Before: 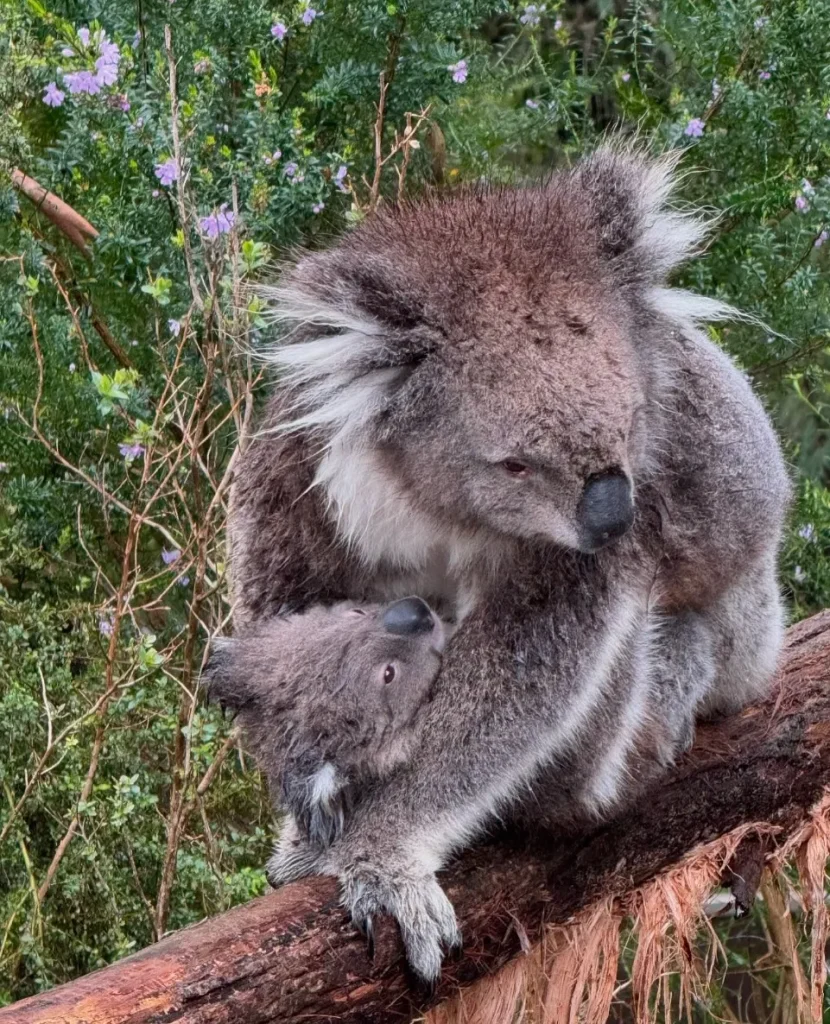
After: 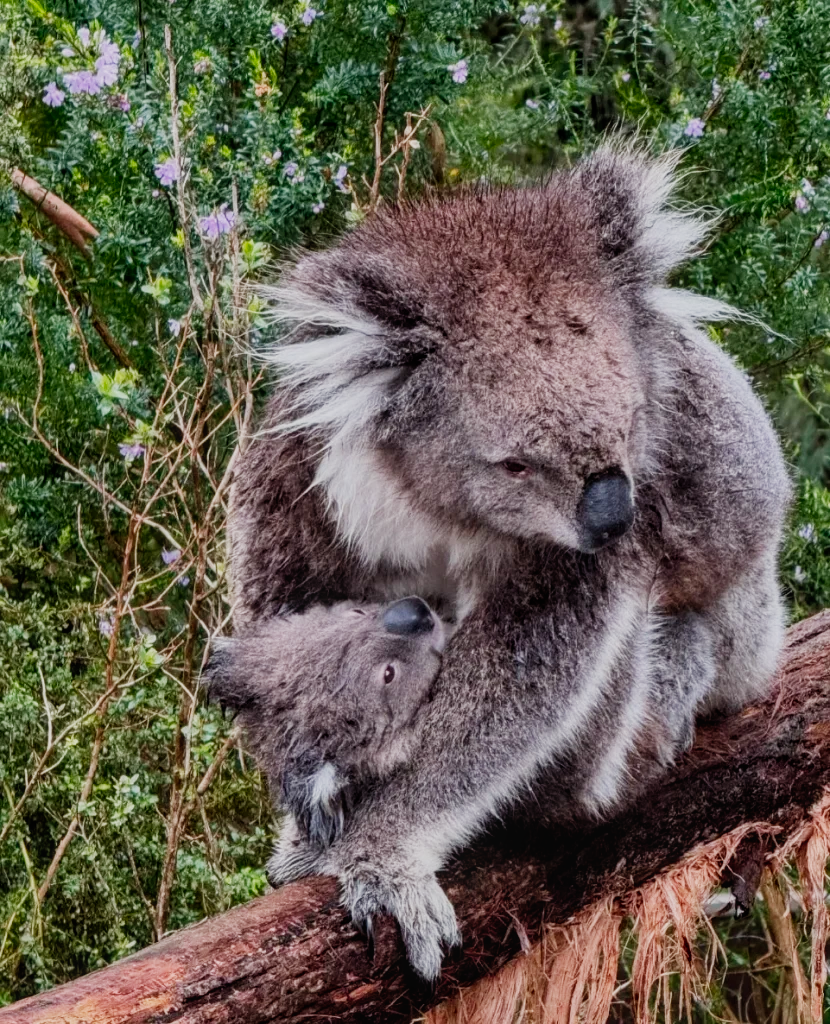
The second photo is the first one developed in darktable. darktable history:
local contrast: detail 110%
filmic rgb: black relative exposure -16 EV, white relative exposure 5.31 EV, hardness 5.9, contrast 1.25, preserve chrominance no, color science v5 (2021)
